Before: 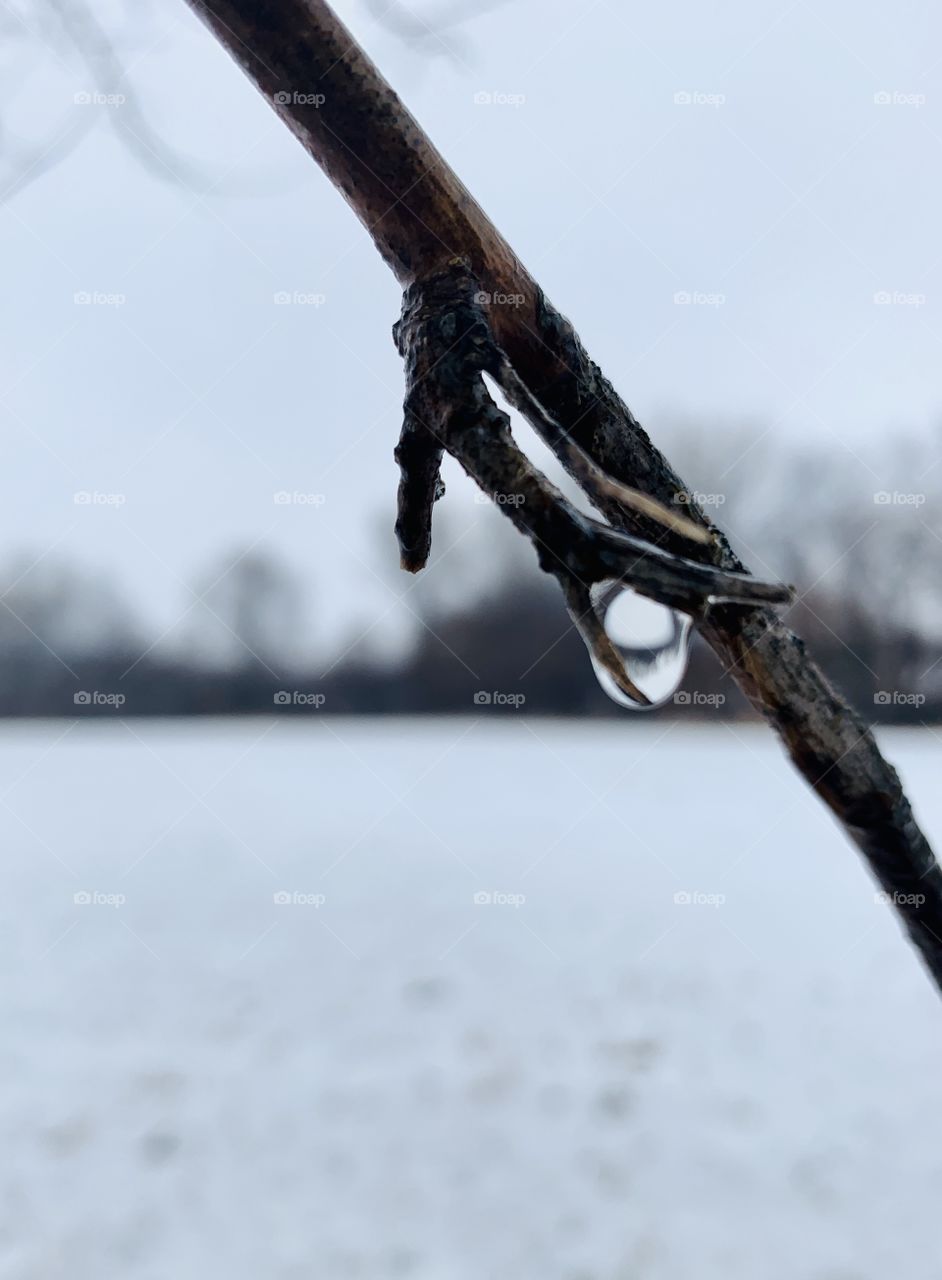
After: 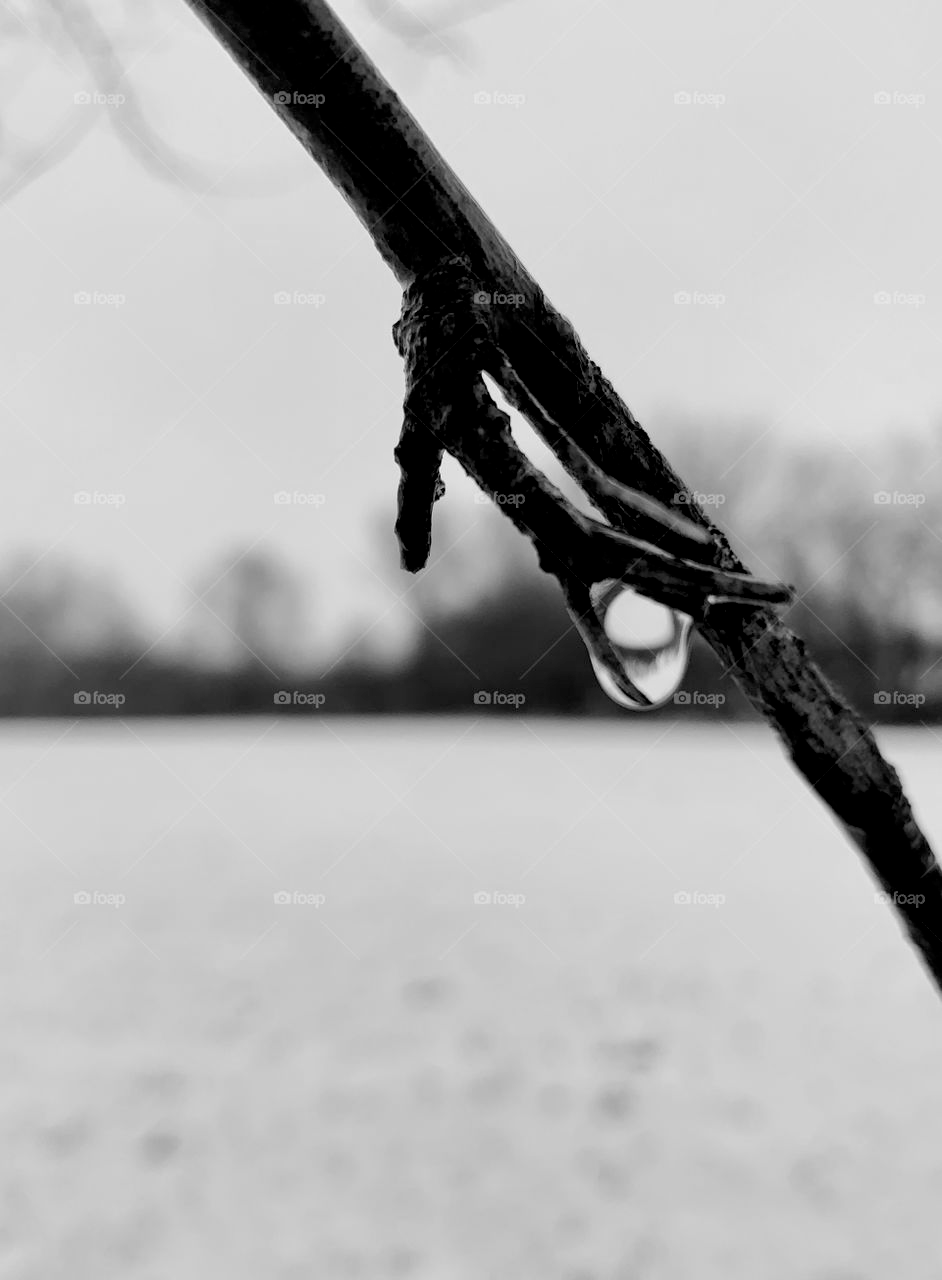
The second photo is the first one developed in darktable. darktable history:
exposure: black level correction 0.013, compensate highlight preservation false
color calibration: output gray [0.267, 0.423, 0.261, 0], x 0.354, y 0.367, temperature 4719.69 K, saturation algorithm version 1 (2020)
